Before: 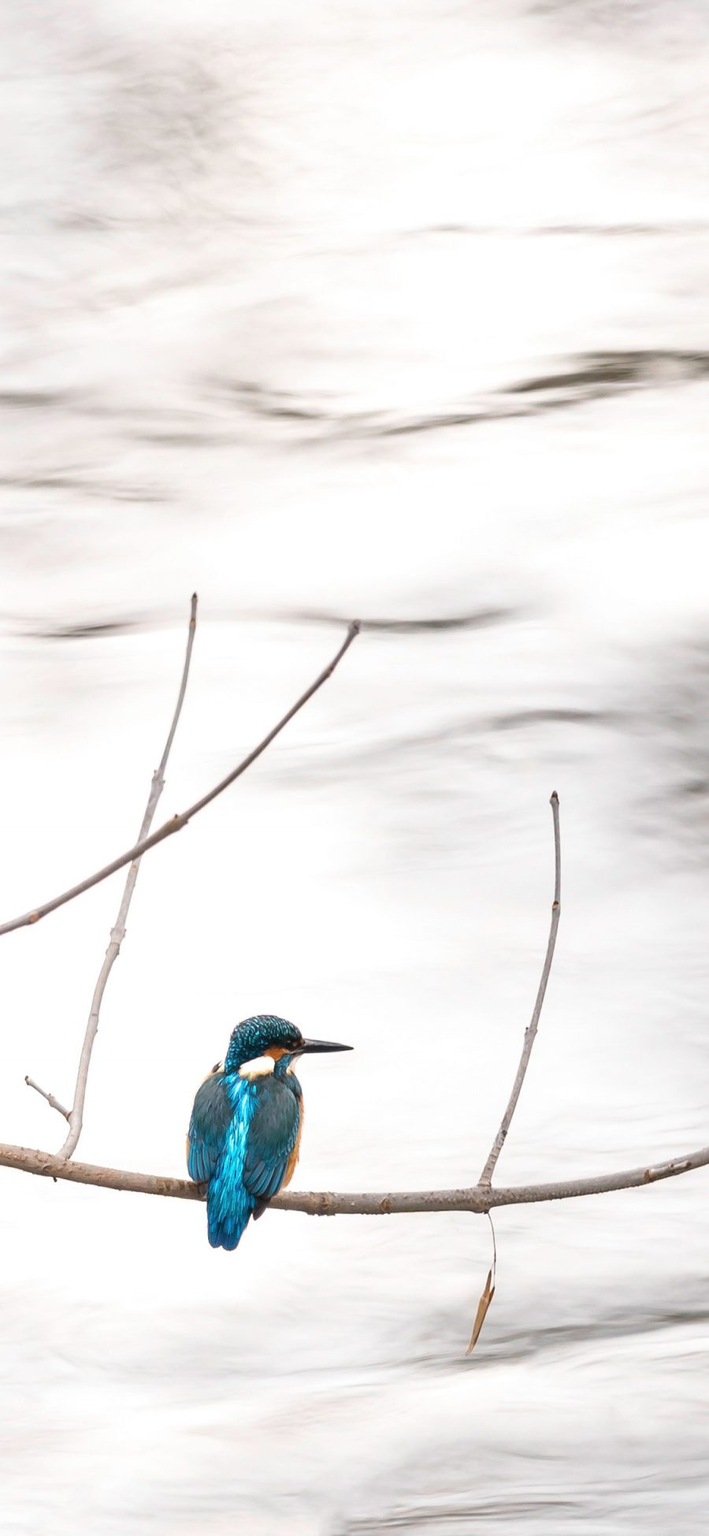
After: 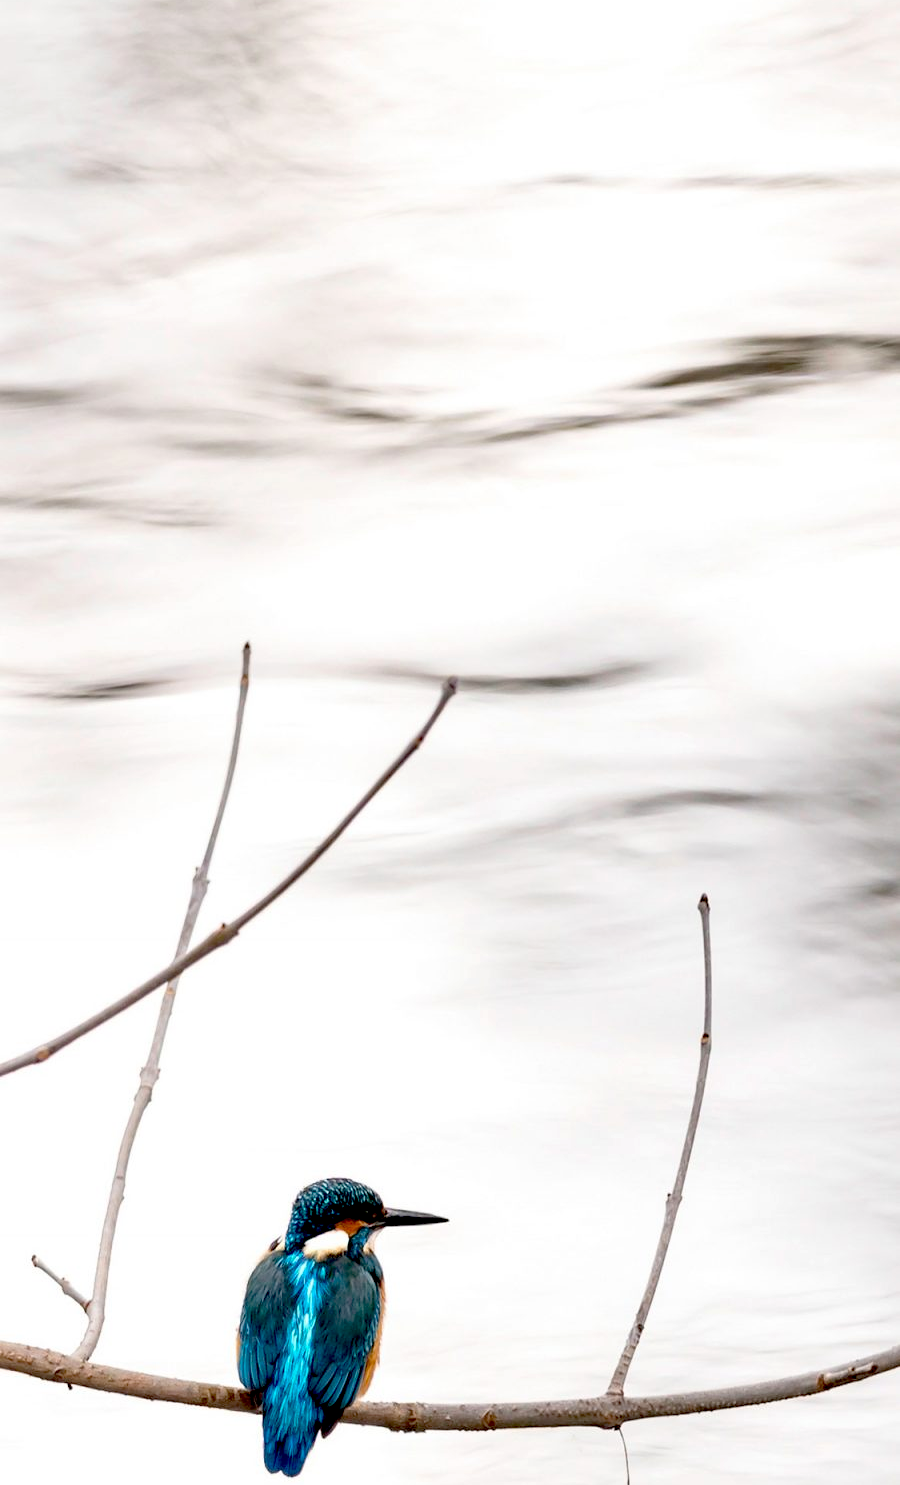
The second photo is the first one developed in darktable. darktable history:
exposure: black level correction 0.057, compensate highlight preservation false
crop: top 5.672%, bottom 18.113%
